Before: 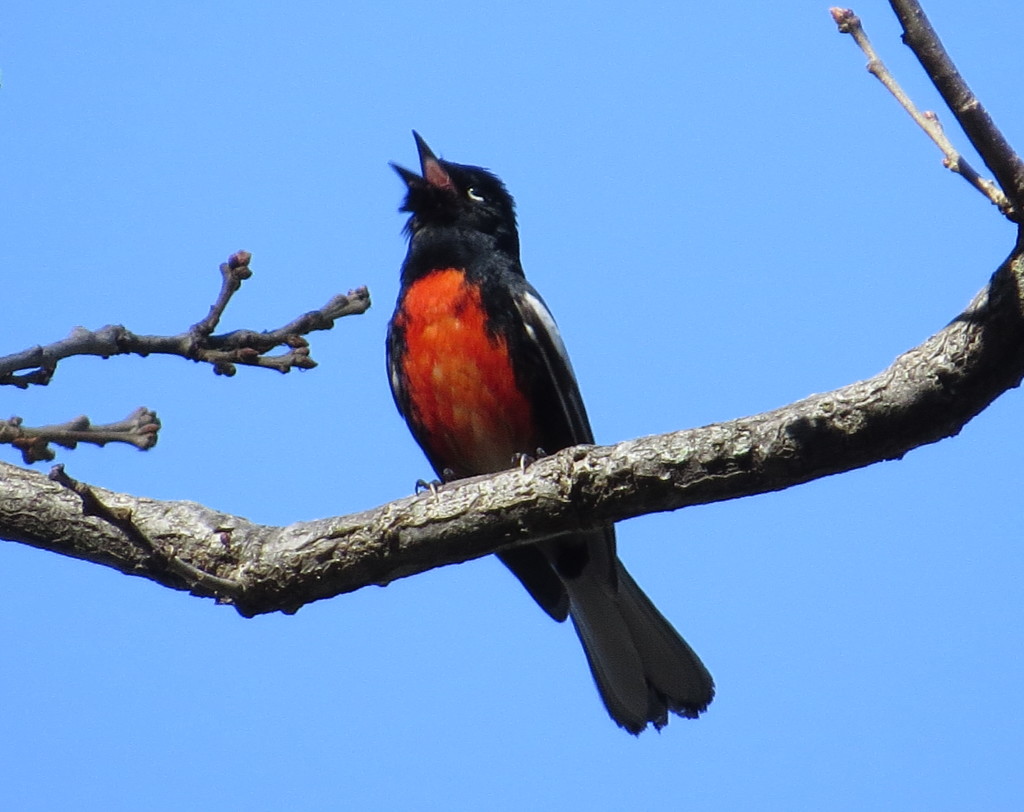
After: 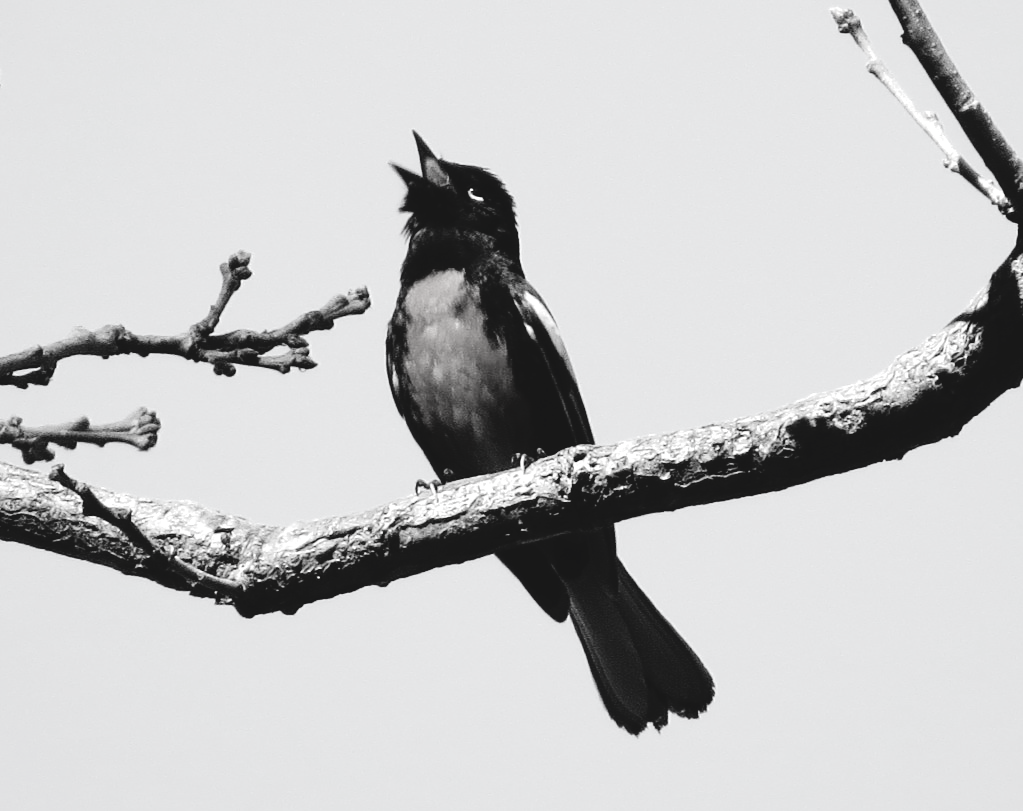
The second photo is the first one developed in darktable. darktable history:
exposure: exposure 0.631 EV, compensate highlight preservation false
crop: left 0.024%
contrast brightness saturation: saturation -0.989
tone curve: curves: ch0 [(0, 0) (0.003, 0.075) (0.011, 0.079) (0.025, 0.079) (0.044, 0.082) (0.069, 0.085) (0.1, 0.089) (0.136, 0.096) (0.177, 0.105) (0.224, 0.14) (0.277, 0.202) (0.335, 0.304) (0.399, 0.417) (0.468, 0.521) (0.543, 0.636) (0.623, 0.726) (0.709, 0.801) (0.801, 0.878) (0.898, 0.927) (1, 1)], color space Lab, independent channels, preserve colors none
